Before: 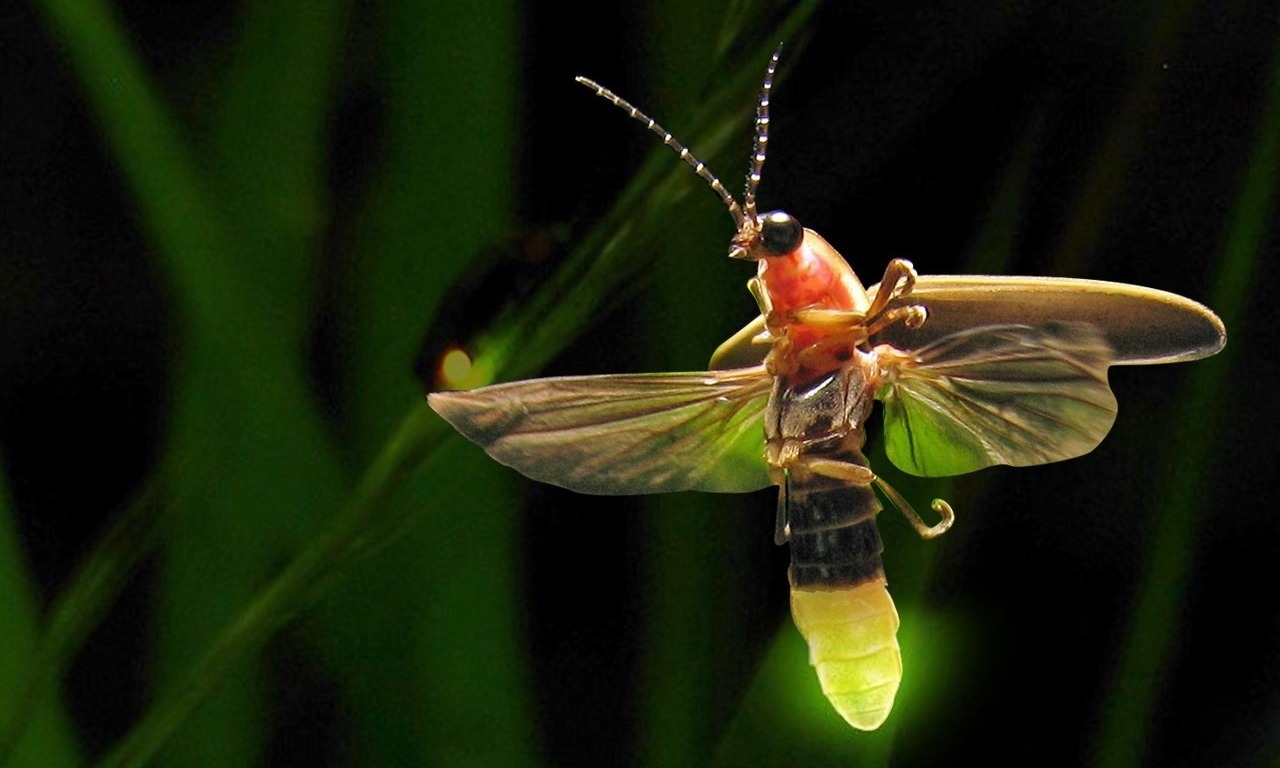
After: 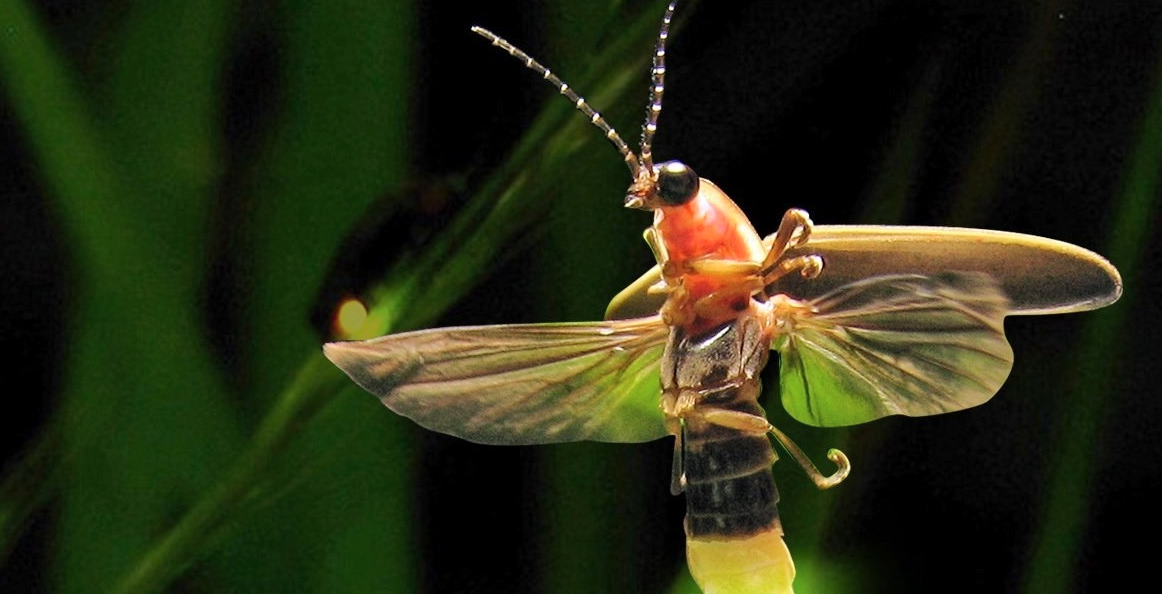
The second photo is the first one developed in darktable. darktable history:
exposure: compensate highlight preservation false
shadows and highlights: radius 337.17, shadows 29.01, soften with gaussian
crop: left 8.155%, top 6.611%, bottom 15.385%
